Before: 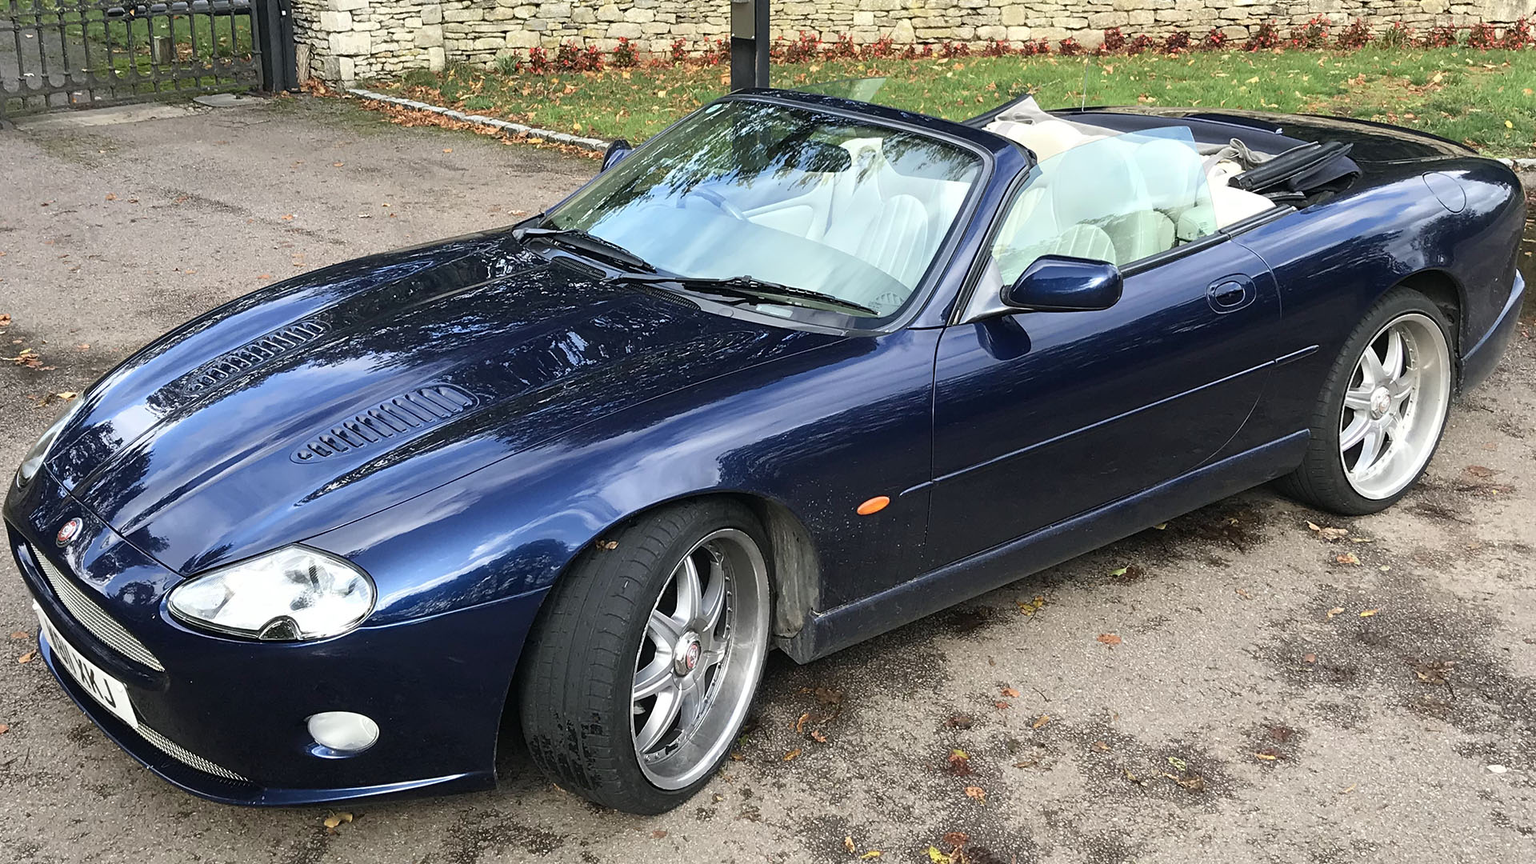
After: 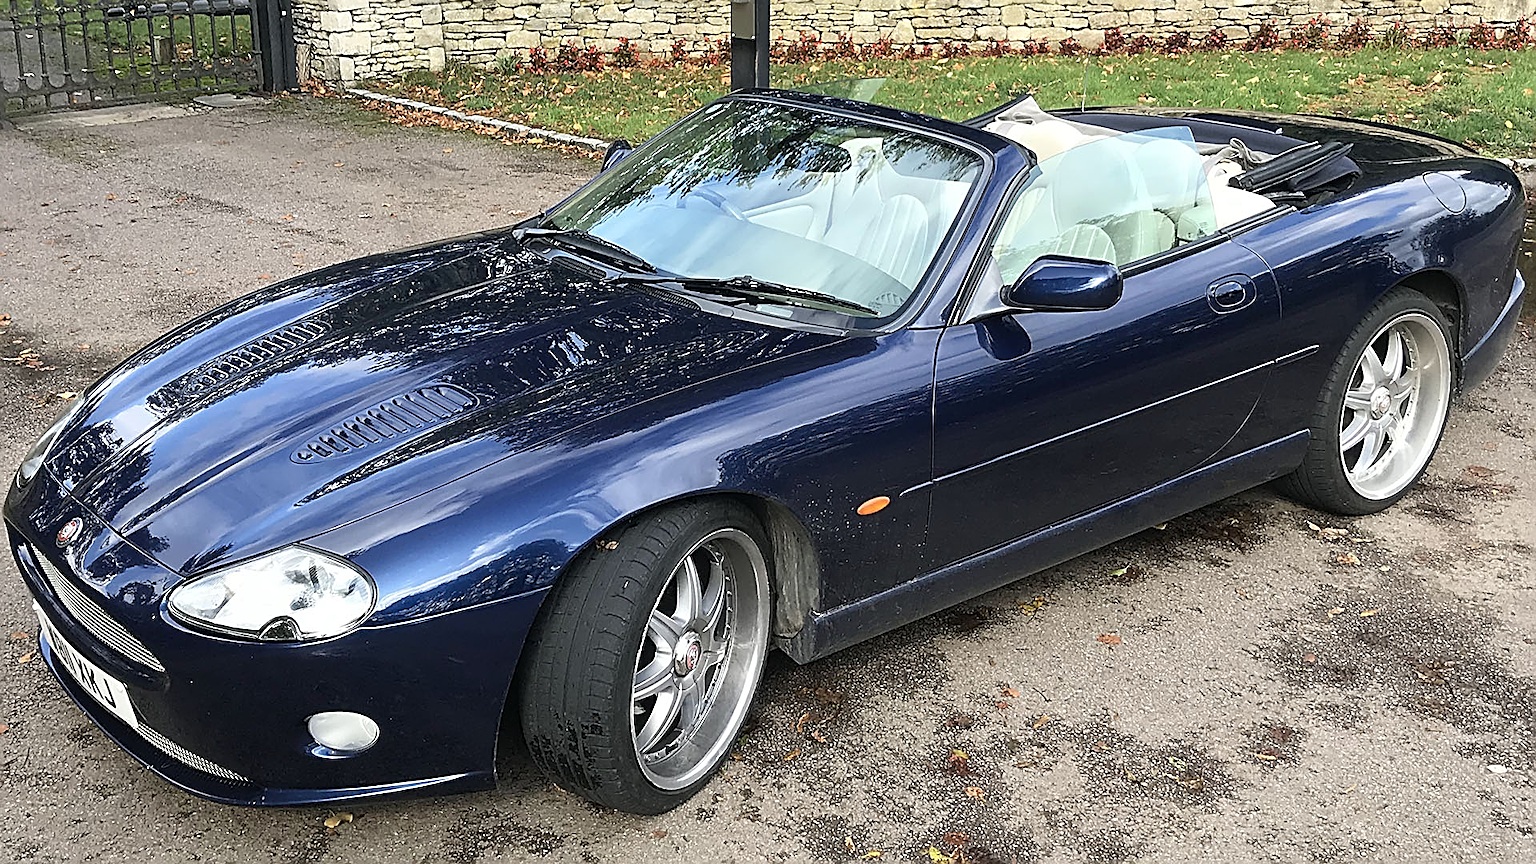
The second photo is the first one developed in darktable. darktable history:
sharpen: amount 0.912
